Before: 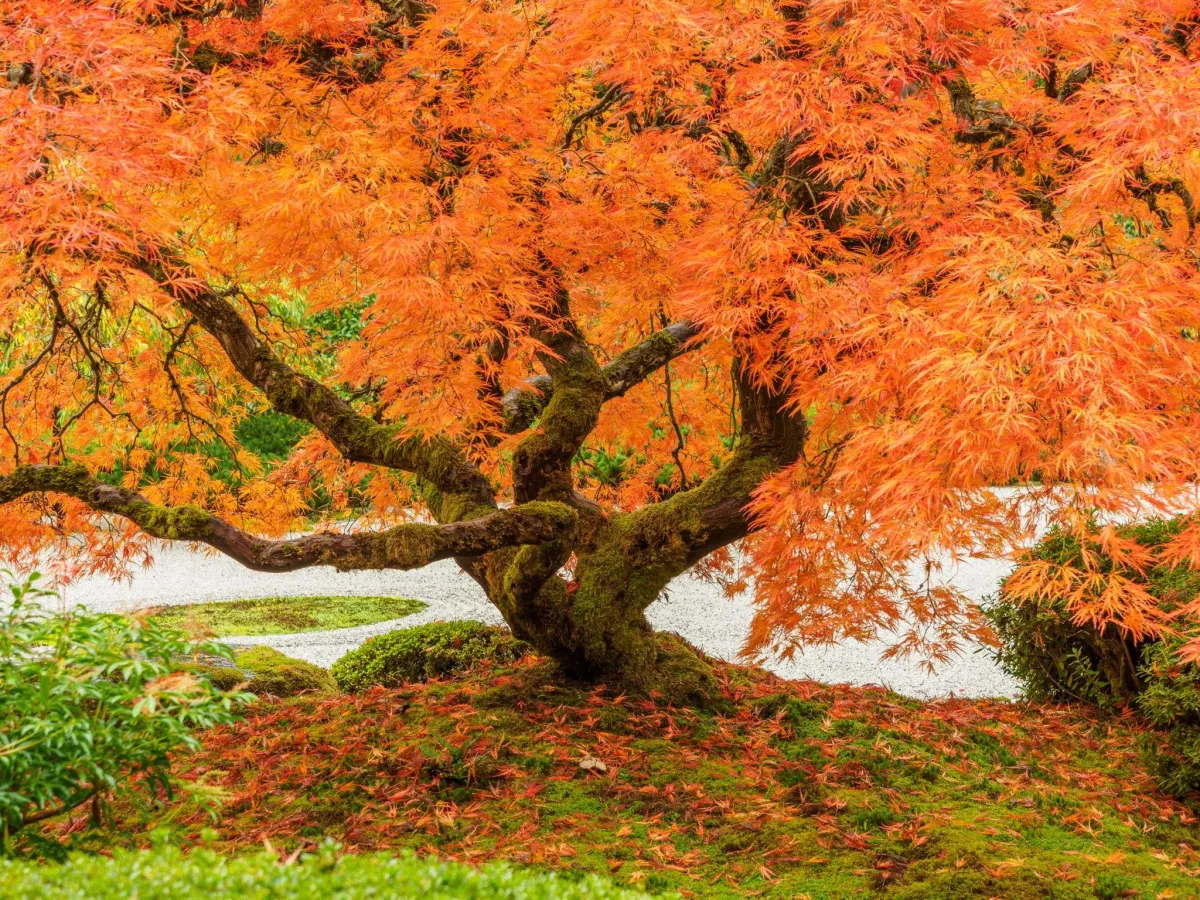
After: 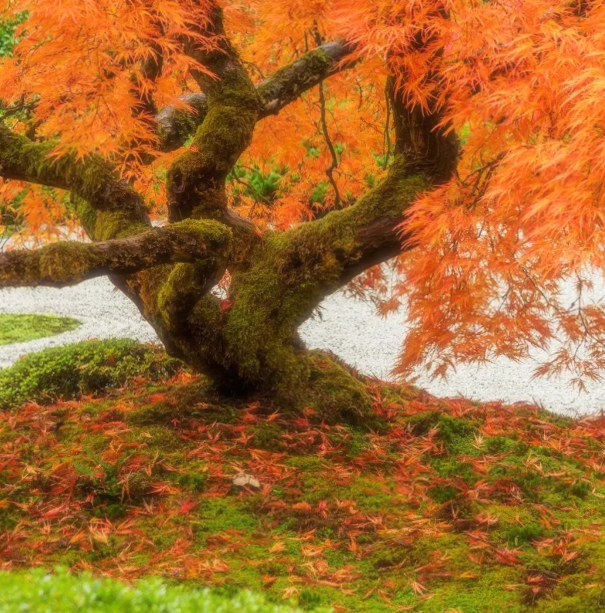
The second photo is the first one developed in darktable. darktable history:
crop and rotate: left 29.237%, top 31.152%, right 19.807%
rotate and perspective: rotation 0.174°, lens shift (vertical) 0.013, lens shift (horizontal) 0.019, shear 0.001, automatic cropping original format, crop left 0.007, crop right 0.991, crop top 0.016, crop bottom 0.997
soften: size 19.52%, mix 20.32%
